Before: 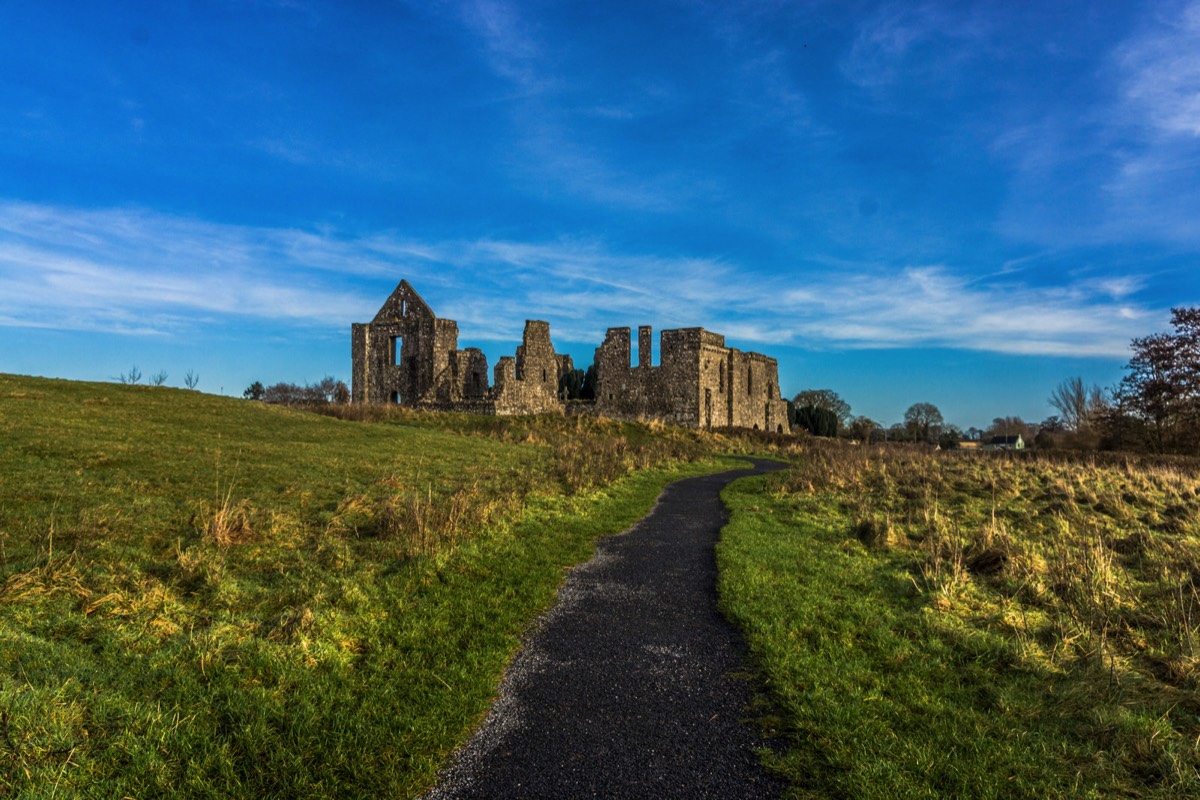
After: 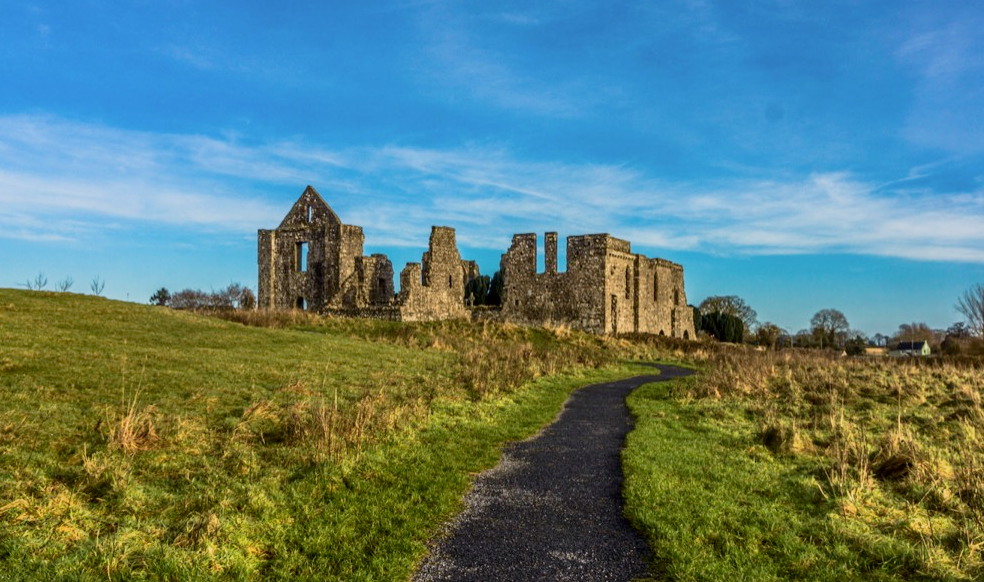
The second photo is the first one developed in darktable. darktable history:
tone curve: curves: ch0 [(0, 0) (0.091, 0.066) (0.184, 0.16) (0.491, 0.519) (0.748, 0.765) (1, 0.919)]; ch1 [(0, 0) (0.179, 0.173) (0.322, 0.32) (0.424, 0.424) (0.502, 0.504) (0.56, 0.575) (0.631, 0.675) (0.777, 0.806) (1, 1)]; ch2 [(0, 0) (0.434, 0.447) (0.497, 0.498) (0.539, 0.566) (0.676, 0.691) (1, 1)], color space Lab, independent channels, preserve colors none
crop: left 7.856%, top 11.836%, right 10.12%, bottom 15.387%
base curve: curves: ch0 [(0, 0) (0.989, 0.992)], preserve colors none
